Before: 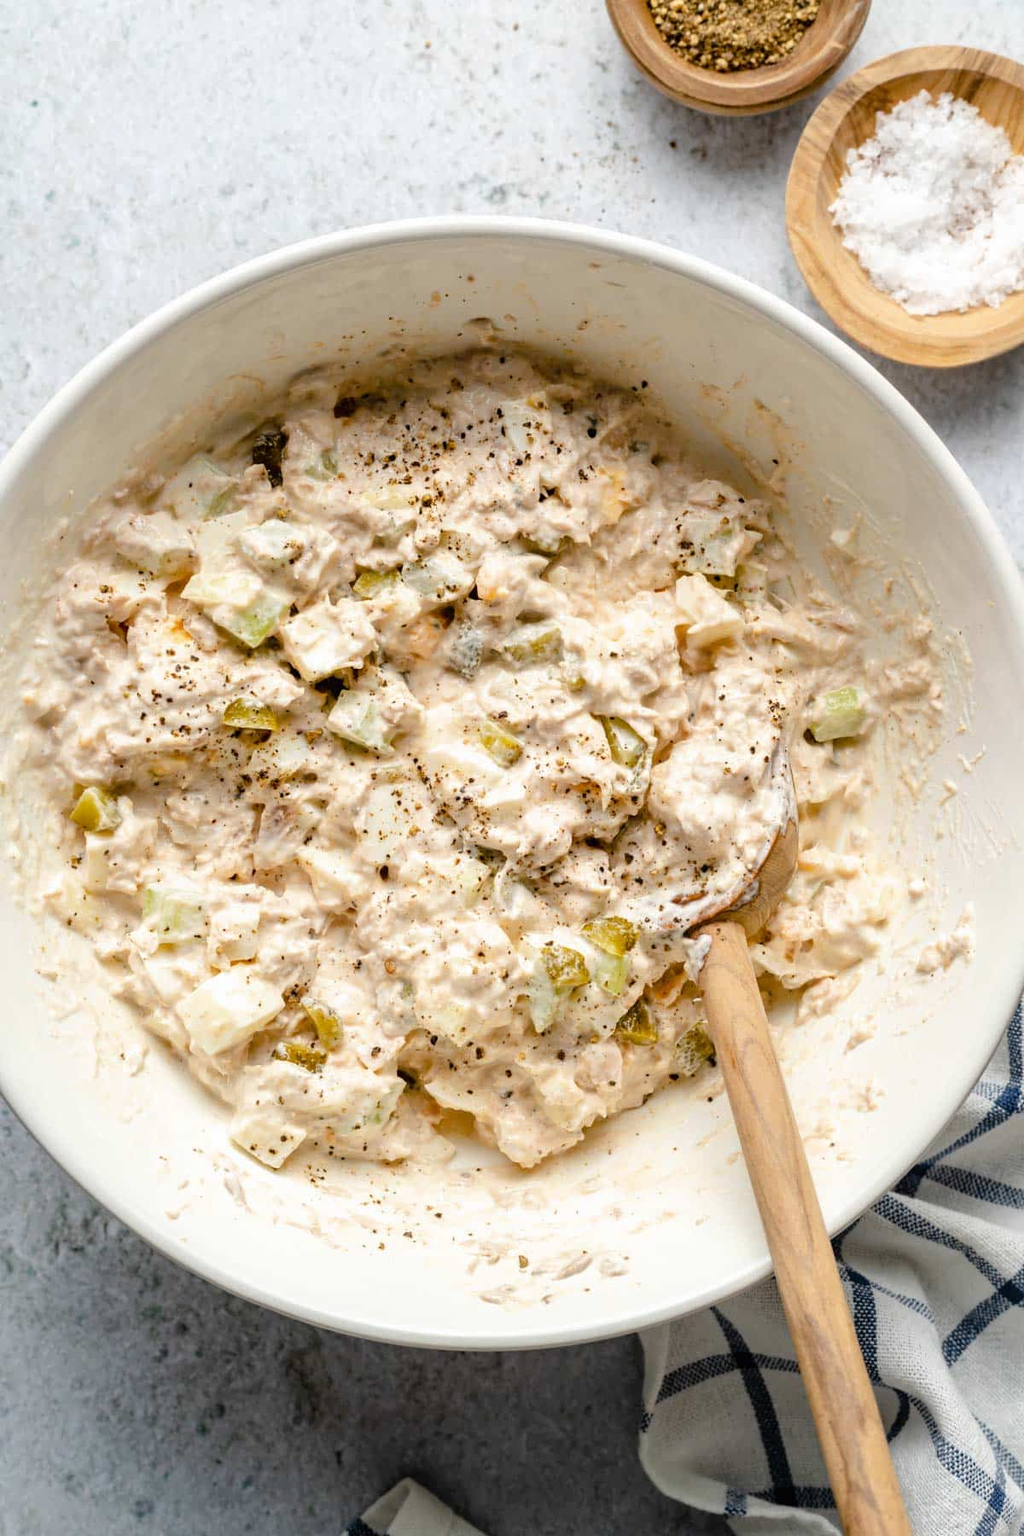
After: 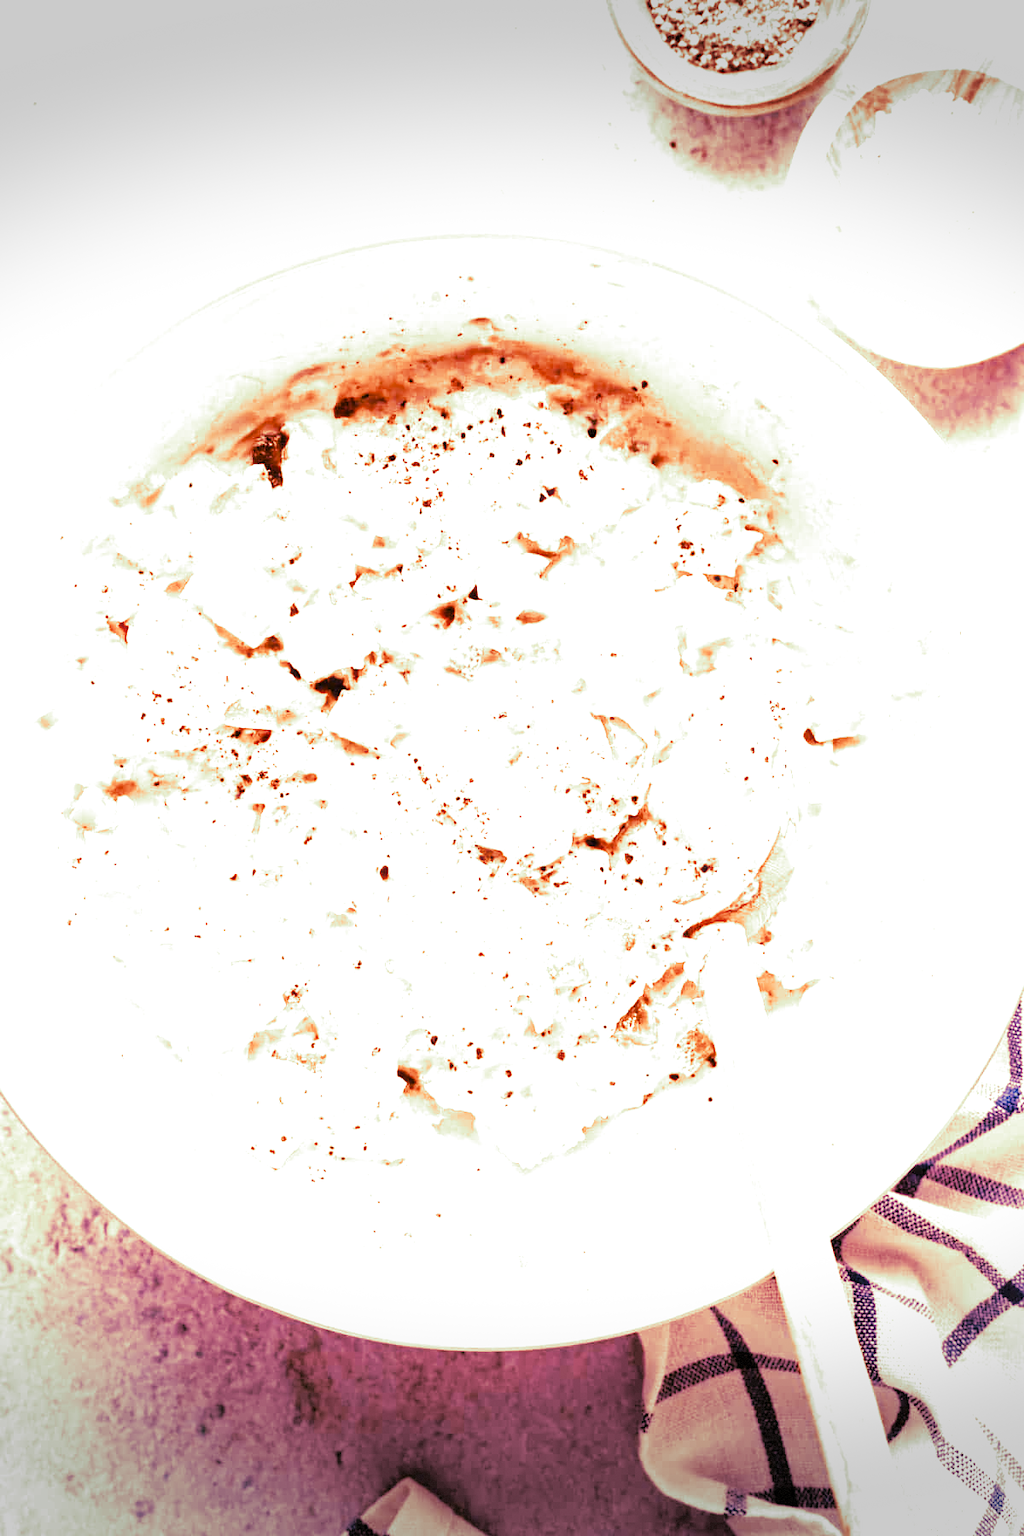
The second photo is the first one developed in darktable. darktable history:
local contrast: mode bilateral grid, contrast 100, coarseness 100, detail 91%, midtone range 0.2
color balance: lift [1.004, 1.002, 1.002, 0.998], gamma [1, 1.007, 1.002, 0.993], gain [1, 0.977, 1.013, 1.023], contrast -3.64%
color zones: curves: ch0 [(0, 0.5) (0.143, 0.5) (0.286, 0.5) (0.429, 0.5) (0.571, 0.5) (0.714, 0.476) (0.857, 0.5) (1, 0.5)]; ch2 [(0, 0.5) (0.143, 0.5) (0.286, 0.5) (0.429, 0.5) (0.571, 0.5) (0.714, 0.487) (0.857, 0.5) (1, 0.5)]
split-toning: shadows › hue 290.82°, shadows › saturation 0.34, highlights › saturation 0.38, balance 0, compress 50%
vignetting: fall-off start 100%, brightness -0.406, saturation -0.3, width/height ratio 1.324, dithering 8-bit output, unbound false
white balance: red 2.353, blue 1.536
haze removal: compatibility mode true, adaptive false
tone curve: curves: ch0 [(0.047, 0) (0.292, 0.352) (0.657, 0.678) (1, 0.958)], color space Lab, linked channels, preserve colors none
